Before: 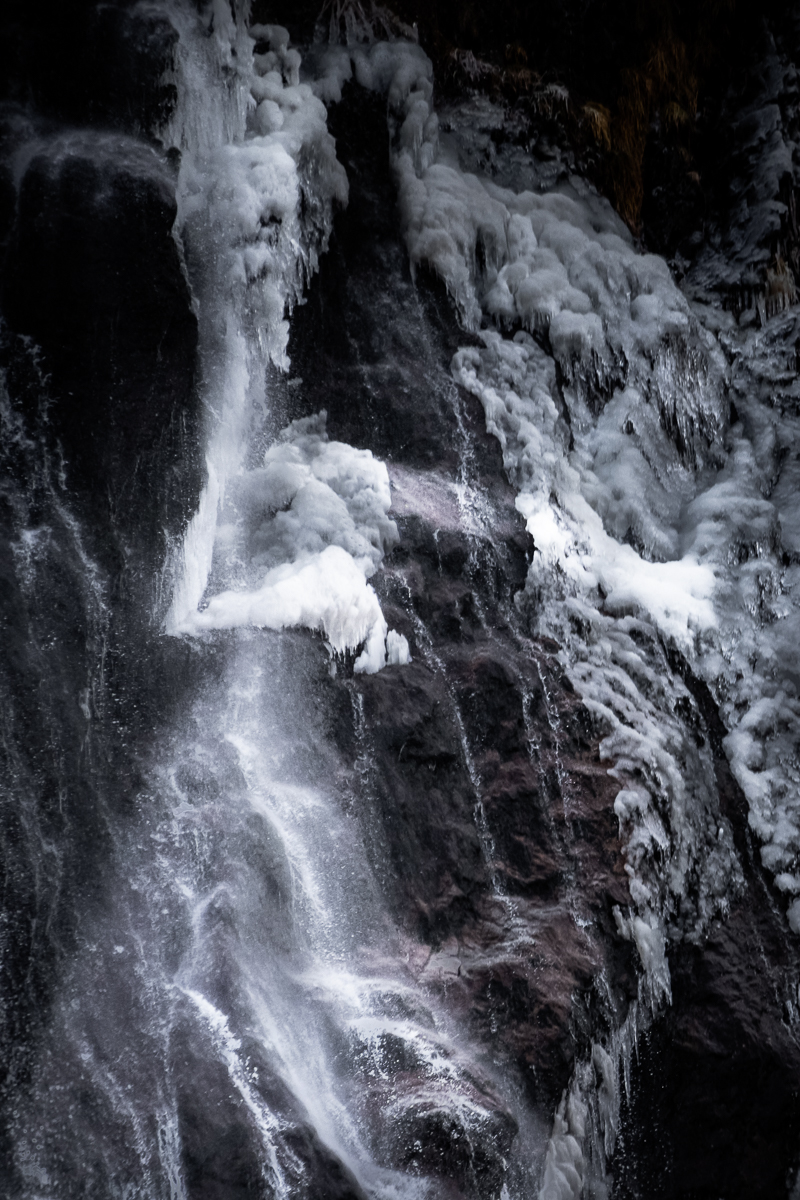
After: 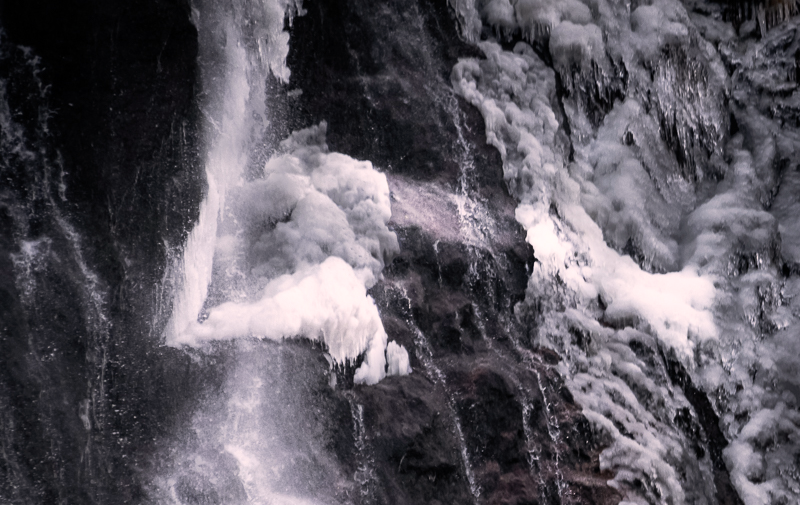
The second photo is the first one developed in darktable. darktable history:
tone equalizer: edges refinement/feathering 500, mask exposure compensation -1.57 EV, preserve details no
color correction: highlights a* 7.76, highlights b* 4.37
crop and rotate: top 24.123%, bottom 33.793%
